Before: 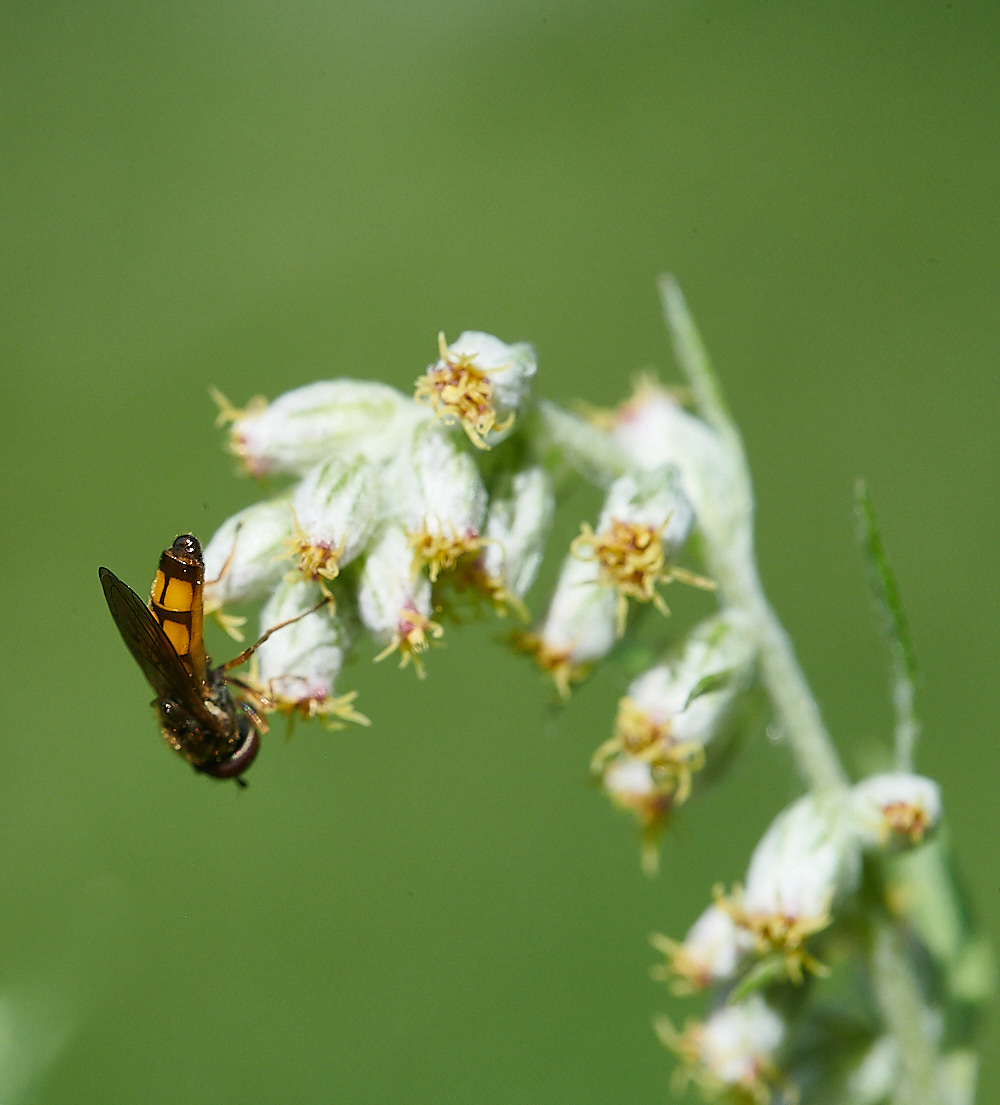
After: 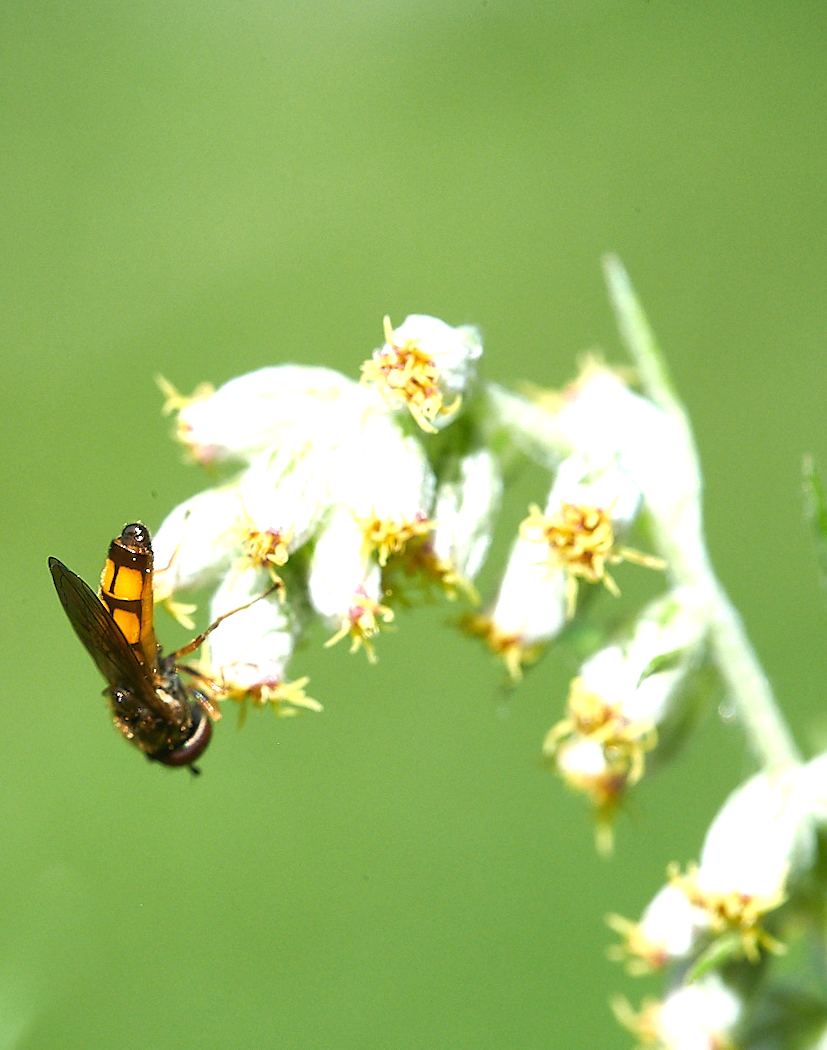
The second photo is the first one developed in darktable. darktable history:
exposure: exposure 1 EV, compensate highlight preservation false
crop and rotate: angle 1°, left 4.281%, top 0.642%, right 11.383%, bottom 2.486%
